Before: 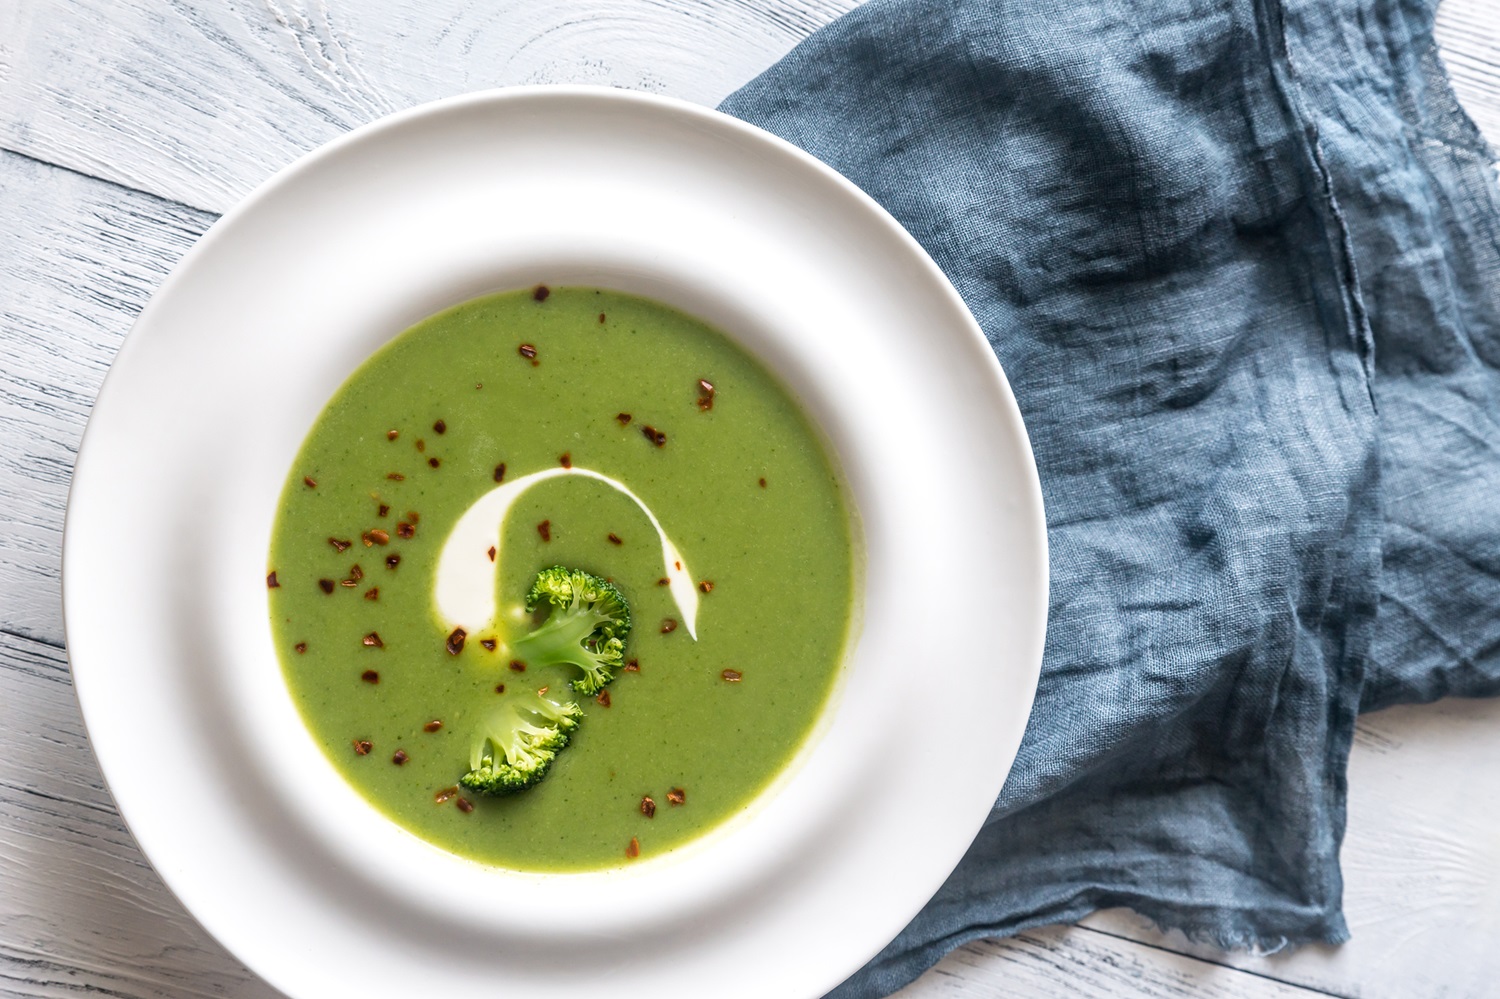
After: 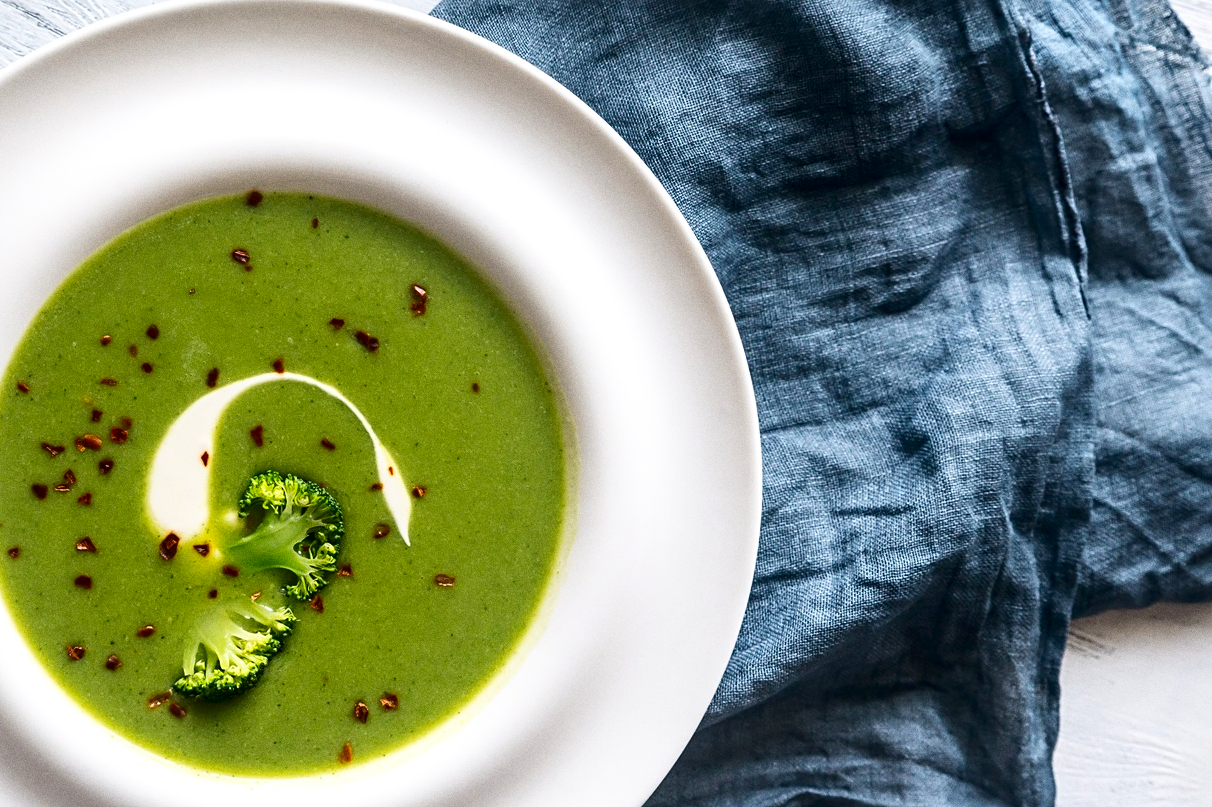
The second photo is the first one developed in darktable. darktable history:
contrast brightness saturation: contrast 0.19, brightness -0.11, saturation 0.21
sharpen: radius 2.529, amount 0.323
grain: coarseness 0.47 ISO
crop: left 19.159%, top 9.58%, bottom 9.58%
